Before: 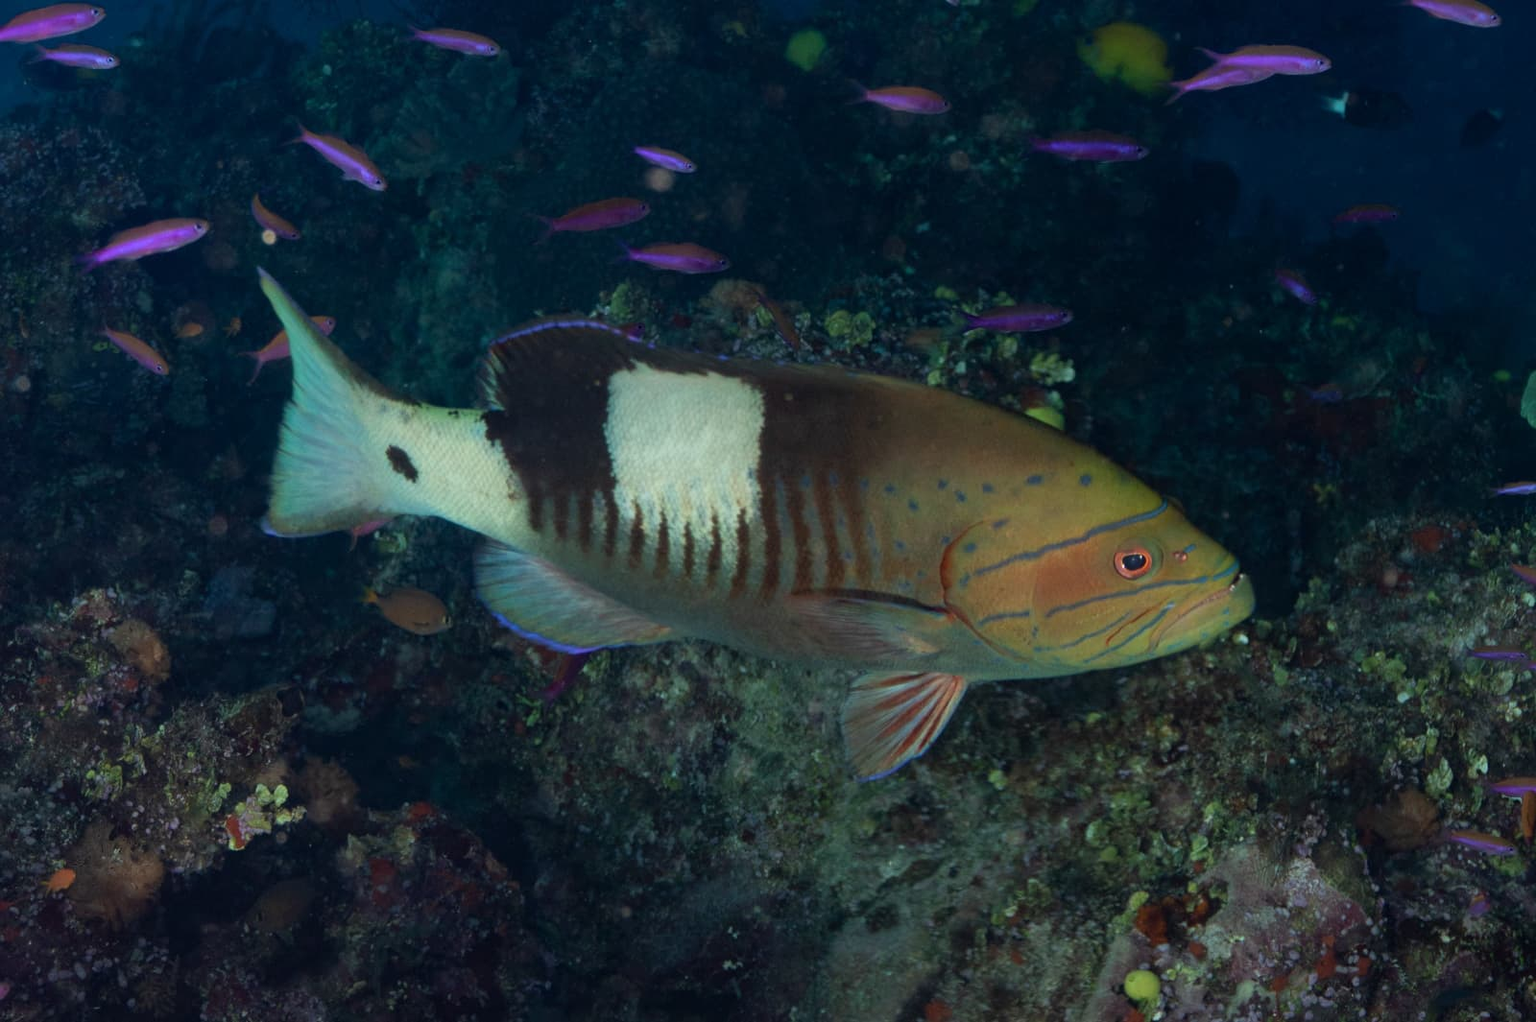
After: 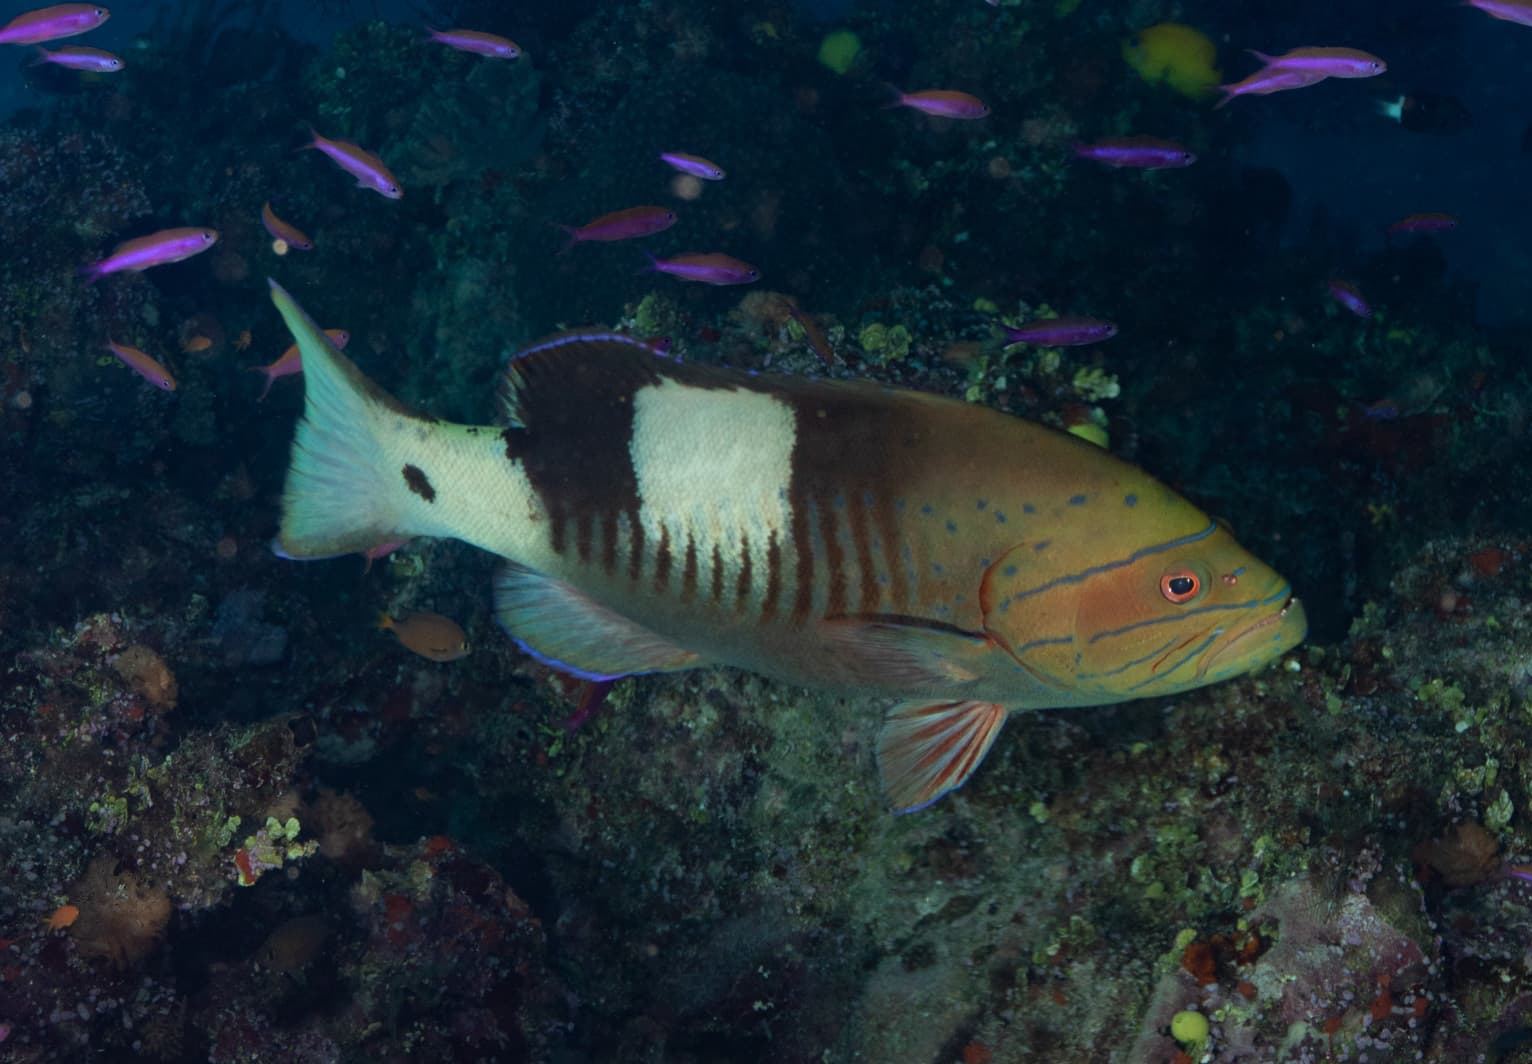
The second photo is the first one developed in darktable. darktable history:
crop: right 4.195%, bottom 0.034%
